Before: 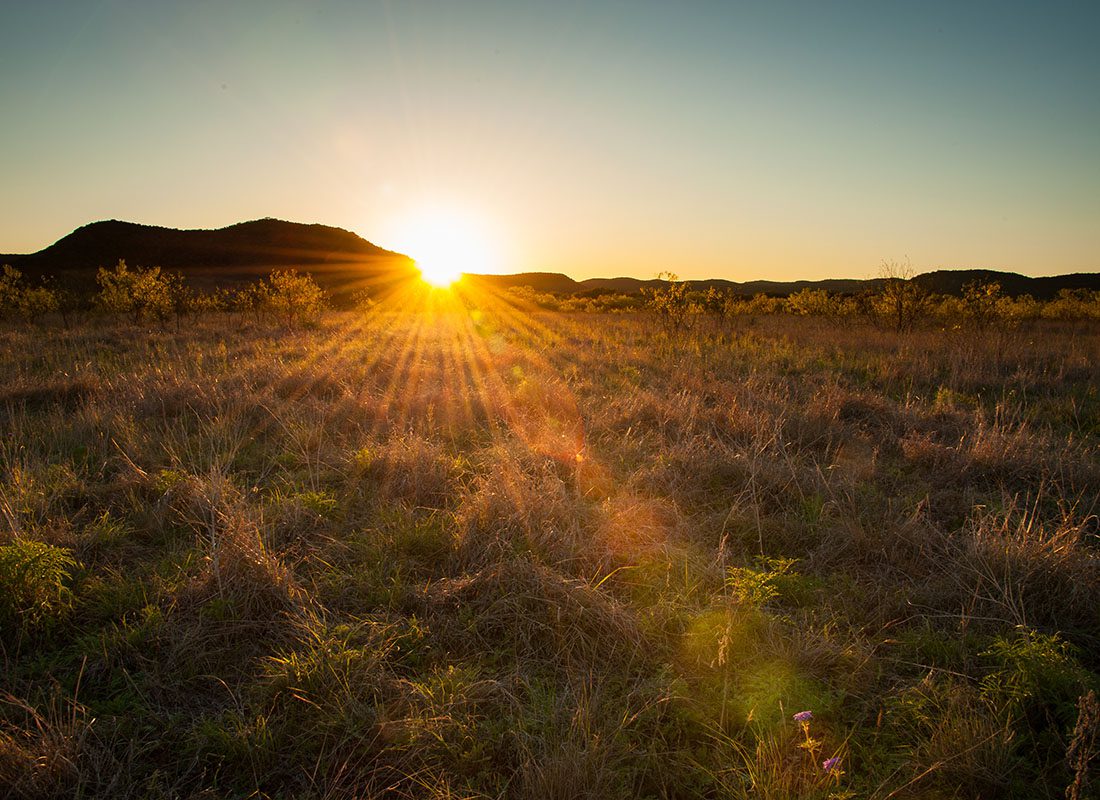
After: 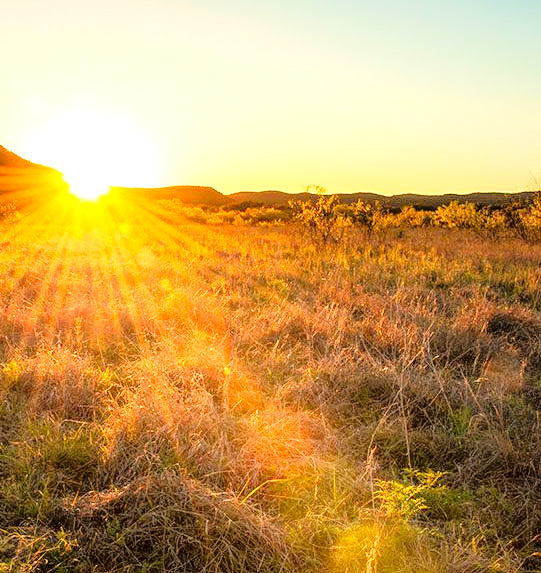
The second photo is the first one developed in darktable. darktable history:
tone equalizer: -8 EV -0.412 EV, -7 EV -0.358 EV, -6 EV -0.35 EV, -5 EV -0.205 EV, -3 EV 0.236 EV, -2 EV 0.352 EV, -1 EV 0.389 EV, +0 EV 0.419 EV
local contrast: on, module defaults
tone curve: curves: ch0 [(0, 0.013) (0.129, 0.1) (0.291, 0.375) (0.46, 0.576) (0.667, 0.78) (0.851, 0.903) (0.997, 0.951)]; ch1 [(0, 0) (0.353, 0.344) (0.45, 0.46) (0.498, 0.495) (0.528, 0.531) (0.563, 0.566) (0.592, 0.609) (0.657, 0.672) (1, 1)]; ch2 [(0, 0) (0.333, 0.346) (0.375, 0.375) (0.427, 0.44) (0.5, 0.501) (0.505, 0.505) (0.544, 0.573) (0.576, 0.615) (0.612, 0.644) (0.66, 0.715) (1, 1)], color space Lab, linked channels, preserve colors none
crop: left 32.088%, top 10.923%, right 18.729%, bottom 17.441%
color zones: curves: ch1 [(0, 0.525) (0.143, 0.556) (0.286, 0.52) (0.429, 0.5) (0.571, 0.5) (0.714, 0.5) (0.857, 0.503) (1, 0.525)]
exposure: black level correction 0, exposure 0.698 EV, compensate exposure bias true, compensate highlight preservation false
